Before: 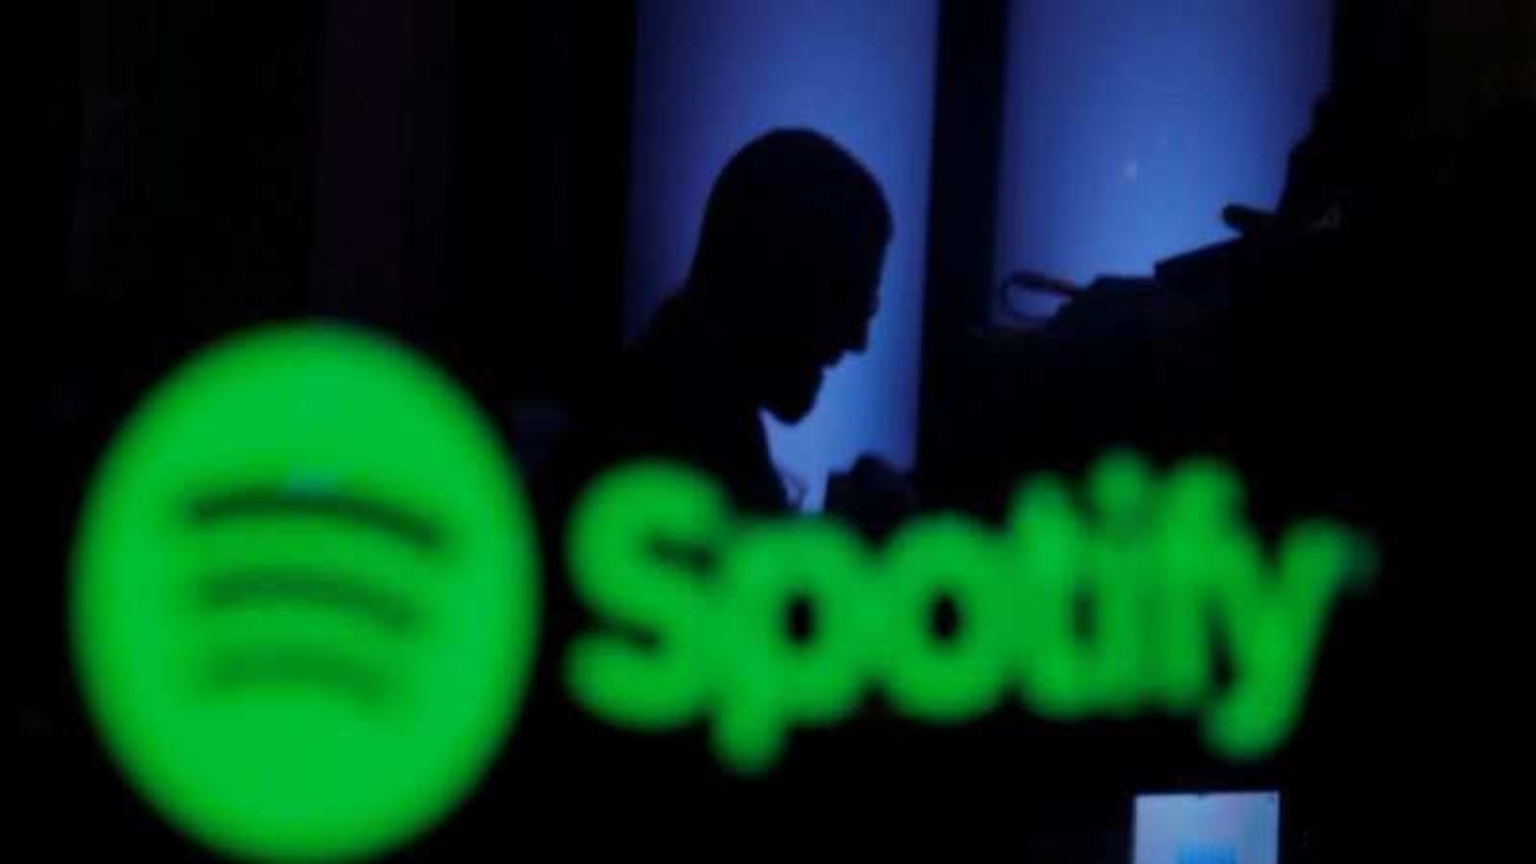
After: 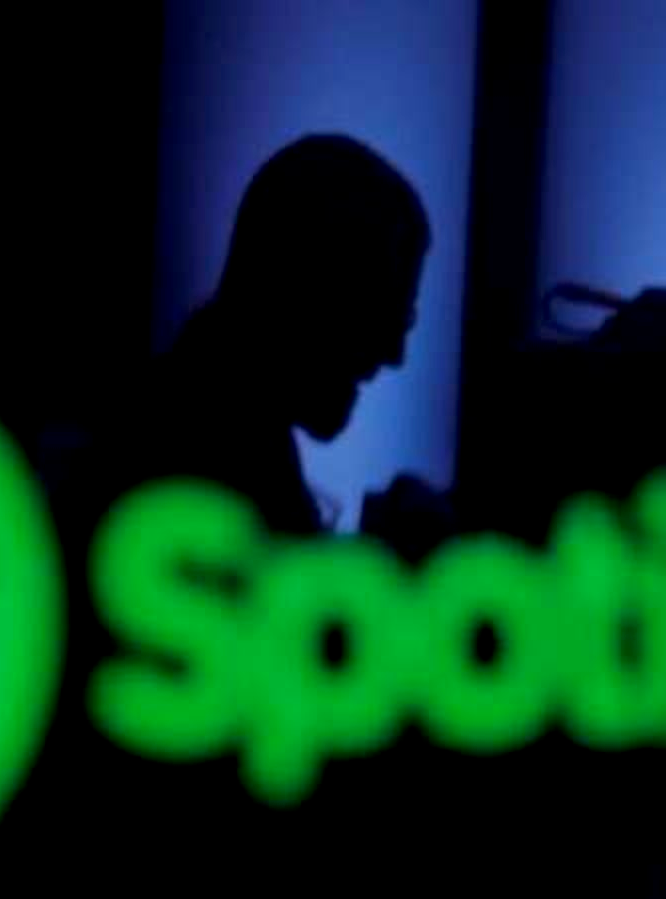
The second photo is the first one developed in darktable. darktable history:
exposure: black level correction 0.004, exposure 0.014 EV, compensate highlight preservation false
crop: left 31.229%, right 27.105%
